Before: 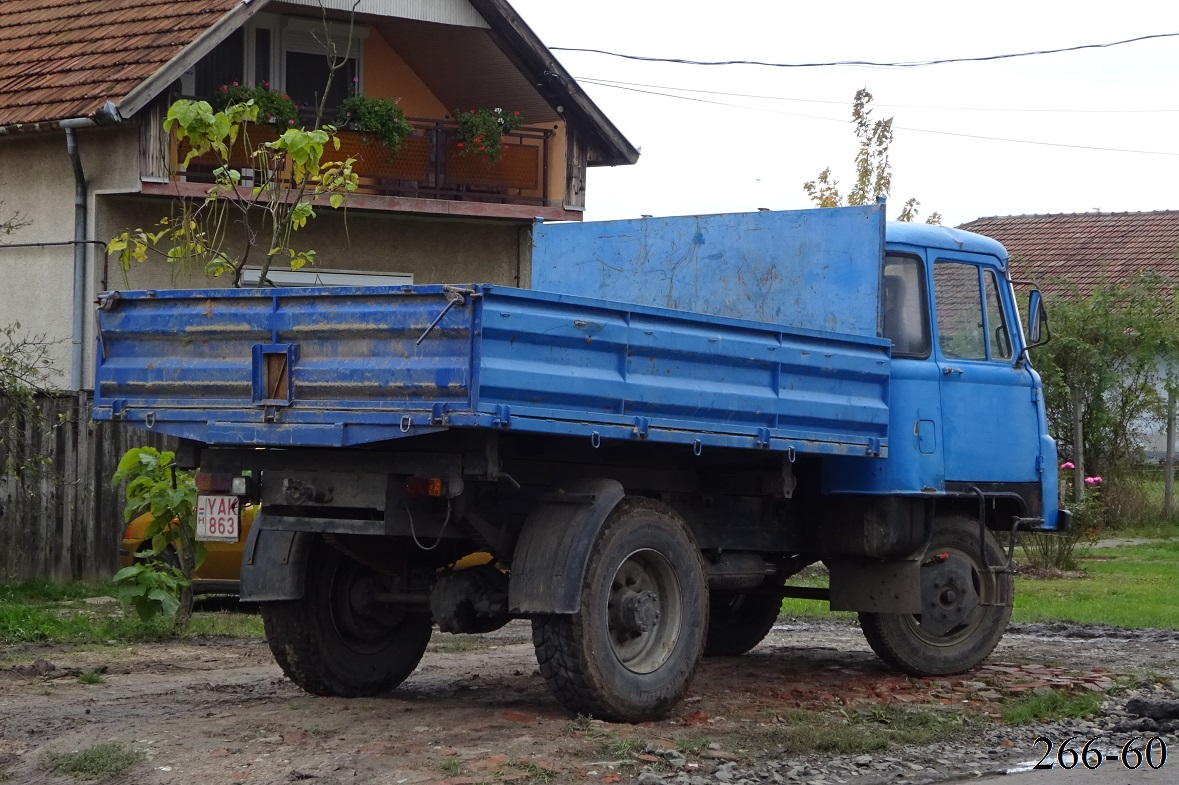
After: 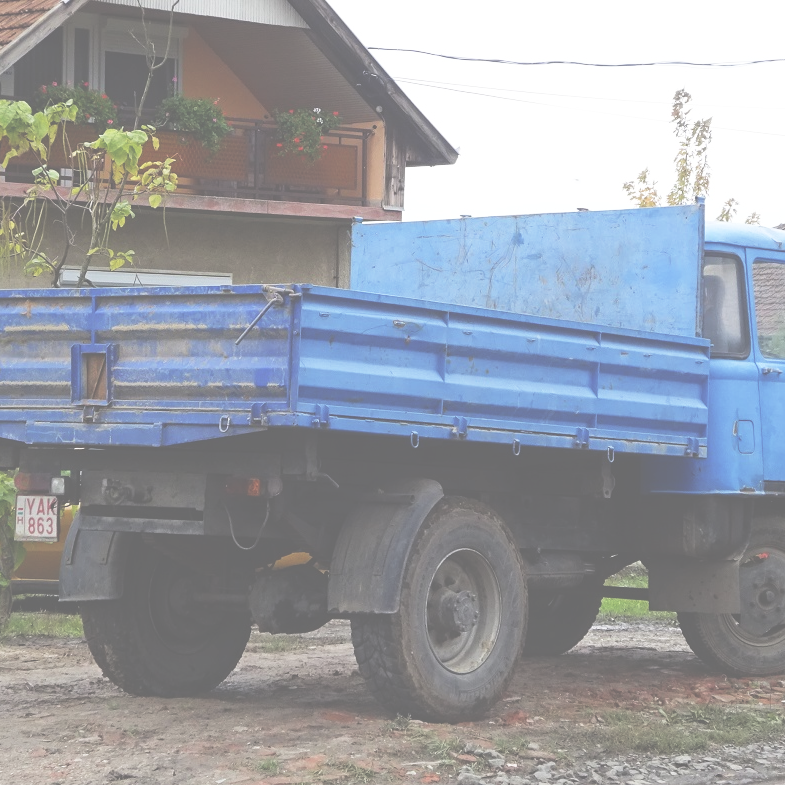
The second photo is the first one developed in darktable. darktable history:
base curve: curves: ch0 [(0, 0) (0.028, 0.03) (0.121, 0.232) (0.46, 0.748) (0.859, 0.968) (1, 1)], preserve colors none
exposure: black level correction -0.087, compensate highlight preservation false
crop: left 15.419%, right 17.914%
